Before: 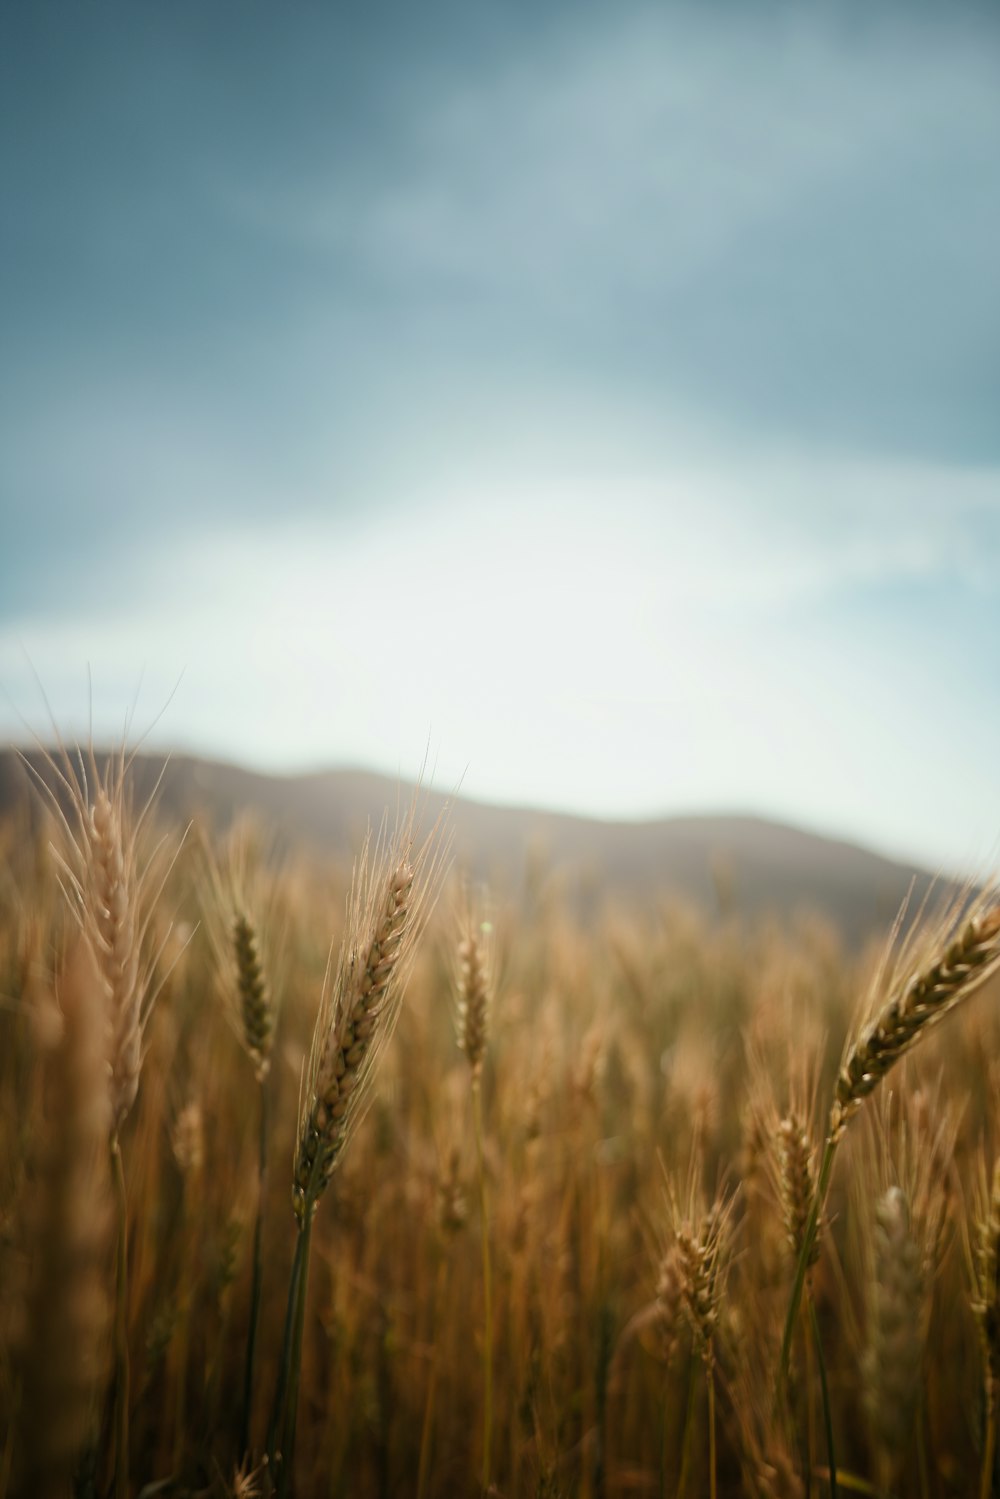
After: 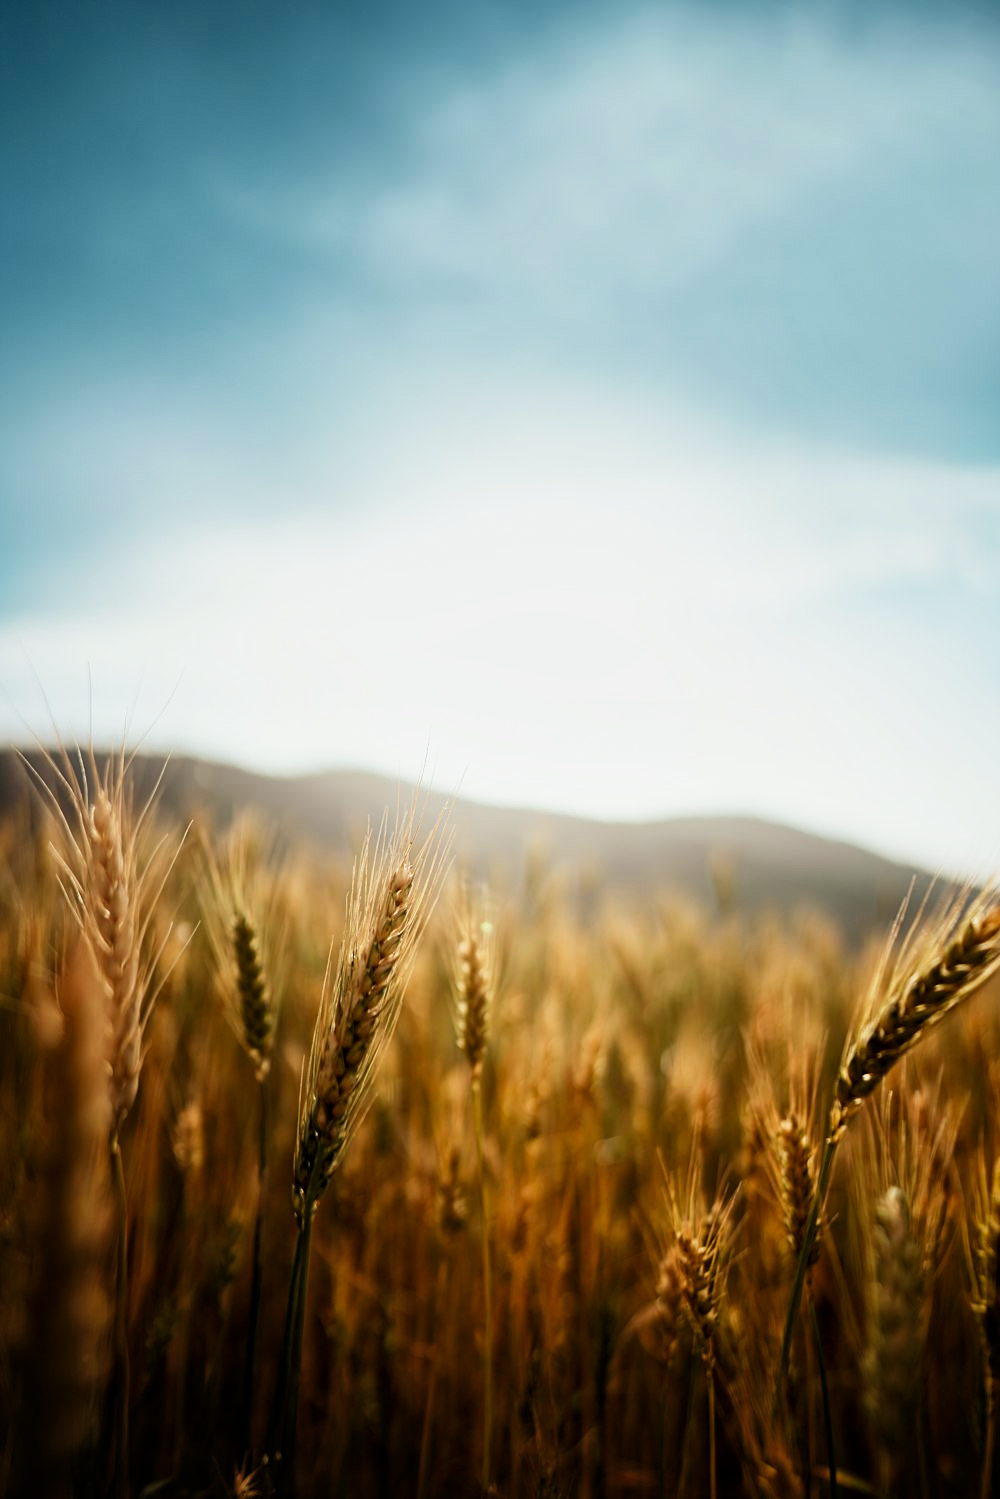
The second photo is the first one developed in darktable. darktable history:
sigmoid: contrast 1.93, skew 0.29, preserve hue 0%
local contrast: mode bilateral grid, contrast 20, coarseness 50, detail 120%, midtone range 0.2
sharpen: amount 0.2
